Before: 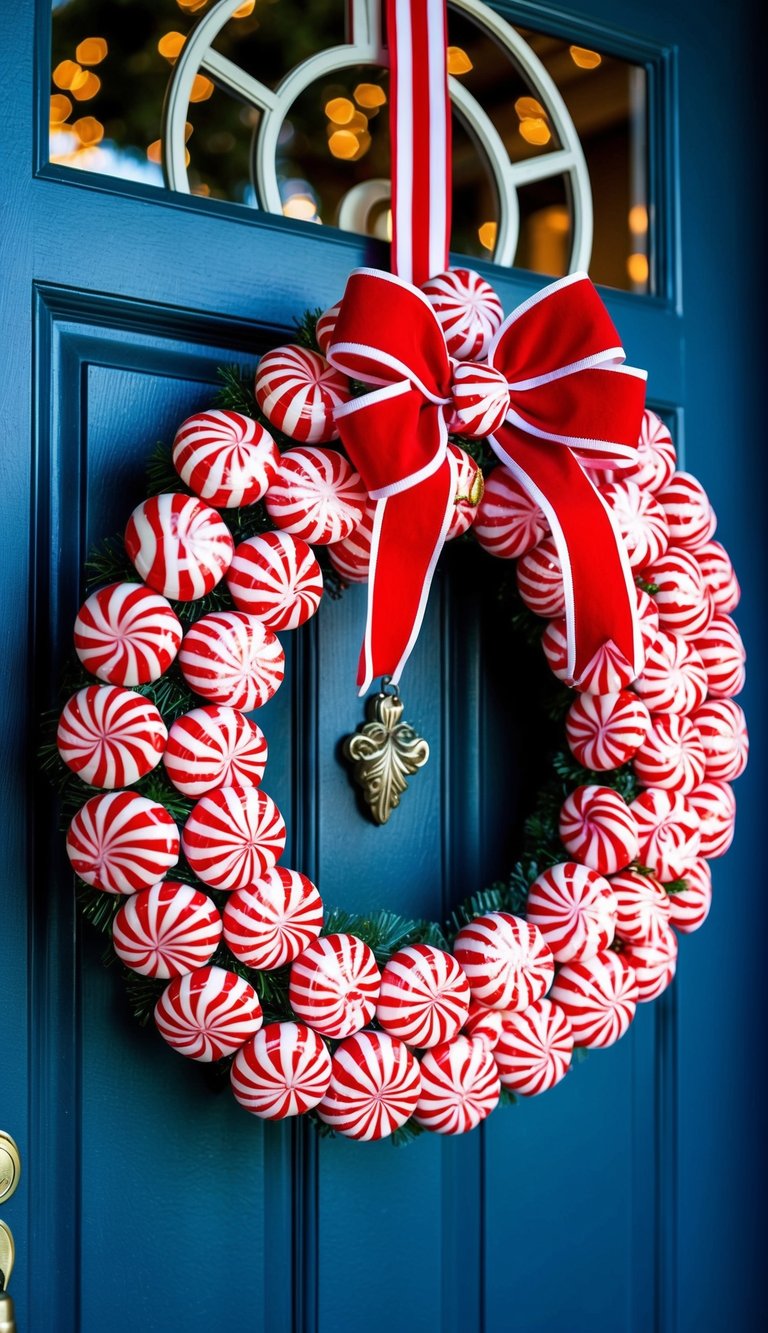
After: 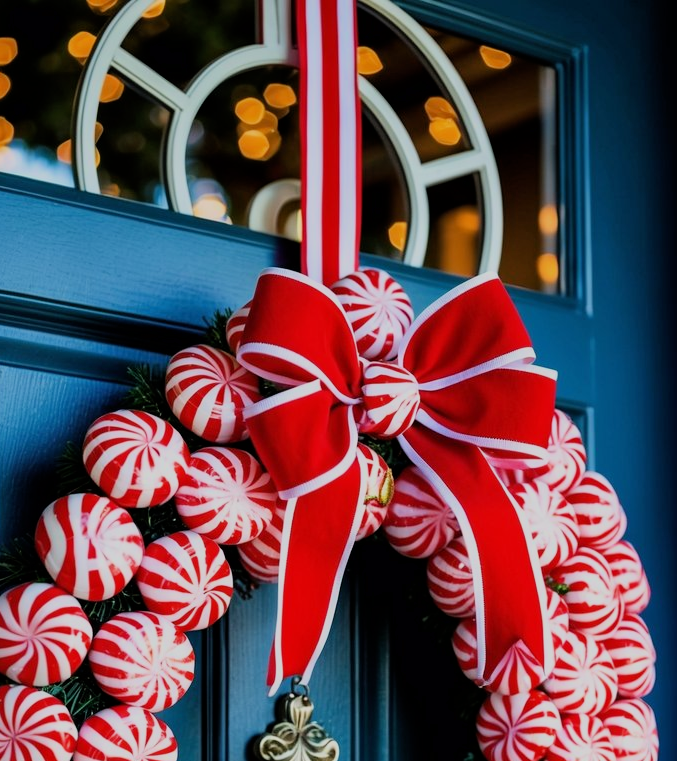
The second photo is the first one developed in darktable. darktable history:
filmic rgb: black relative exposure -16 EV, white relative exposure 6.86 EV, threshold 3 EV, hardness 4.71, color science v6 (2022), enable highlight reconstruction true
crop and rotate: left 11.76%, bottom 42.879%
